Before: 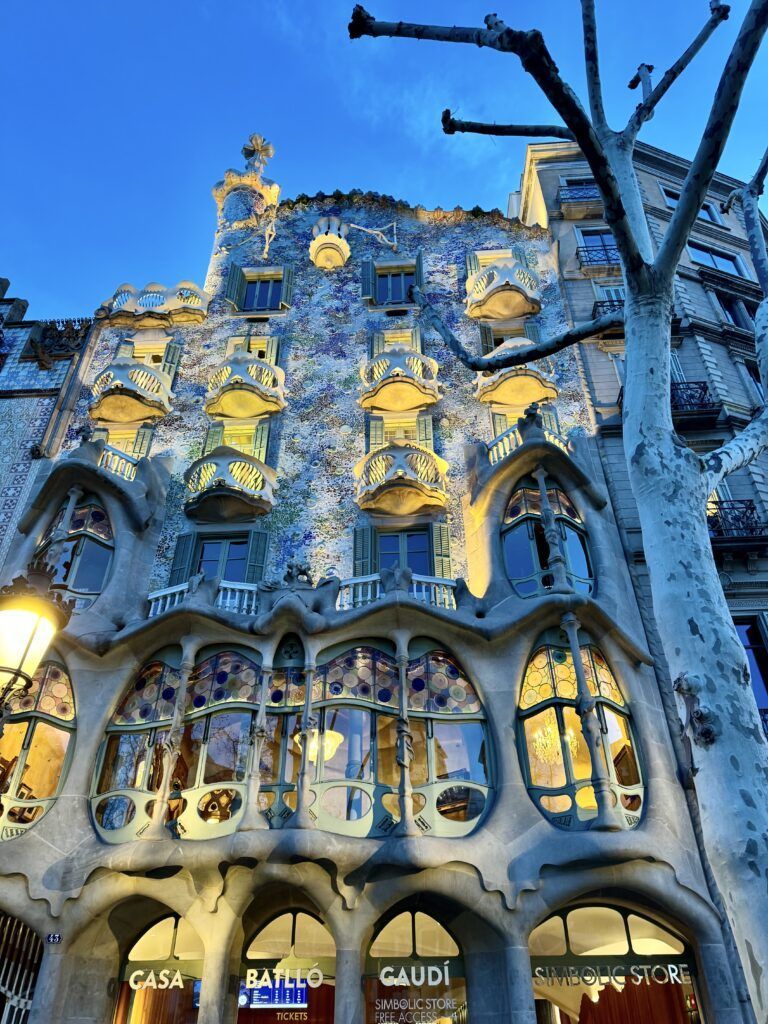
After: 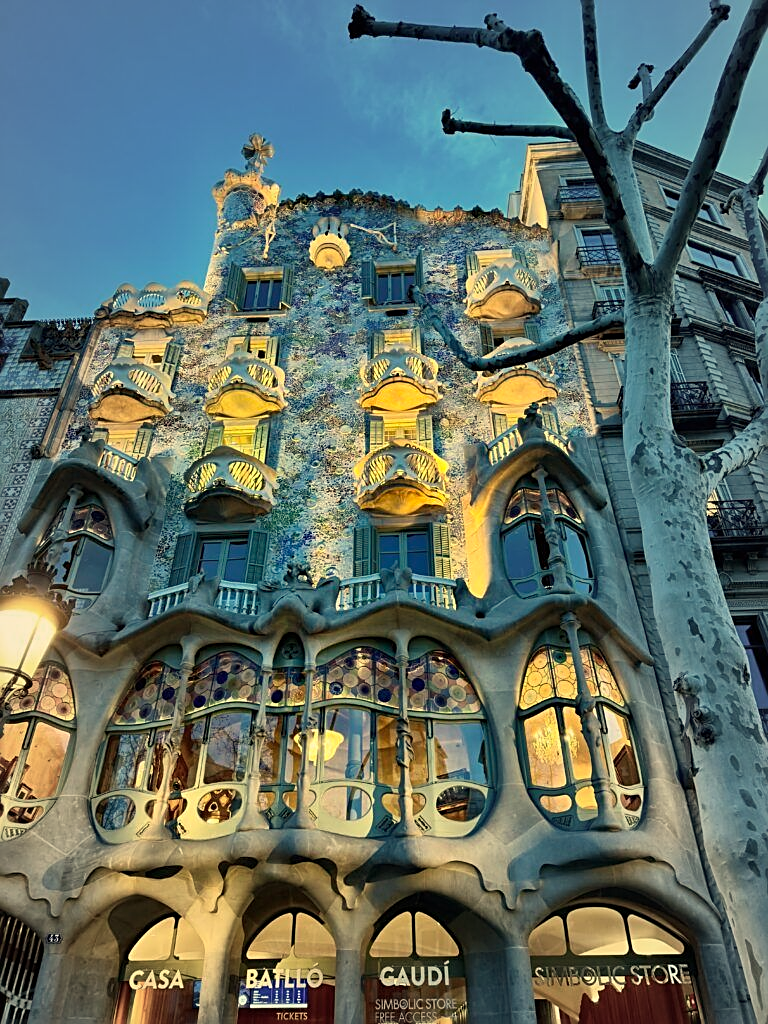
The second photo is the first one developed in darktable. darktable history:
sharpen: on, module defaults
white balance: red 1.08, blue 0.791
vignetting: fall-off start 18.21%, fall-off radius 137.95%, brightness -0.207, center (-0.078, 0.066), width/height ratio 0.62, shape 0.59
